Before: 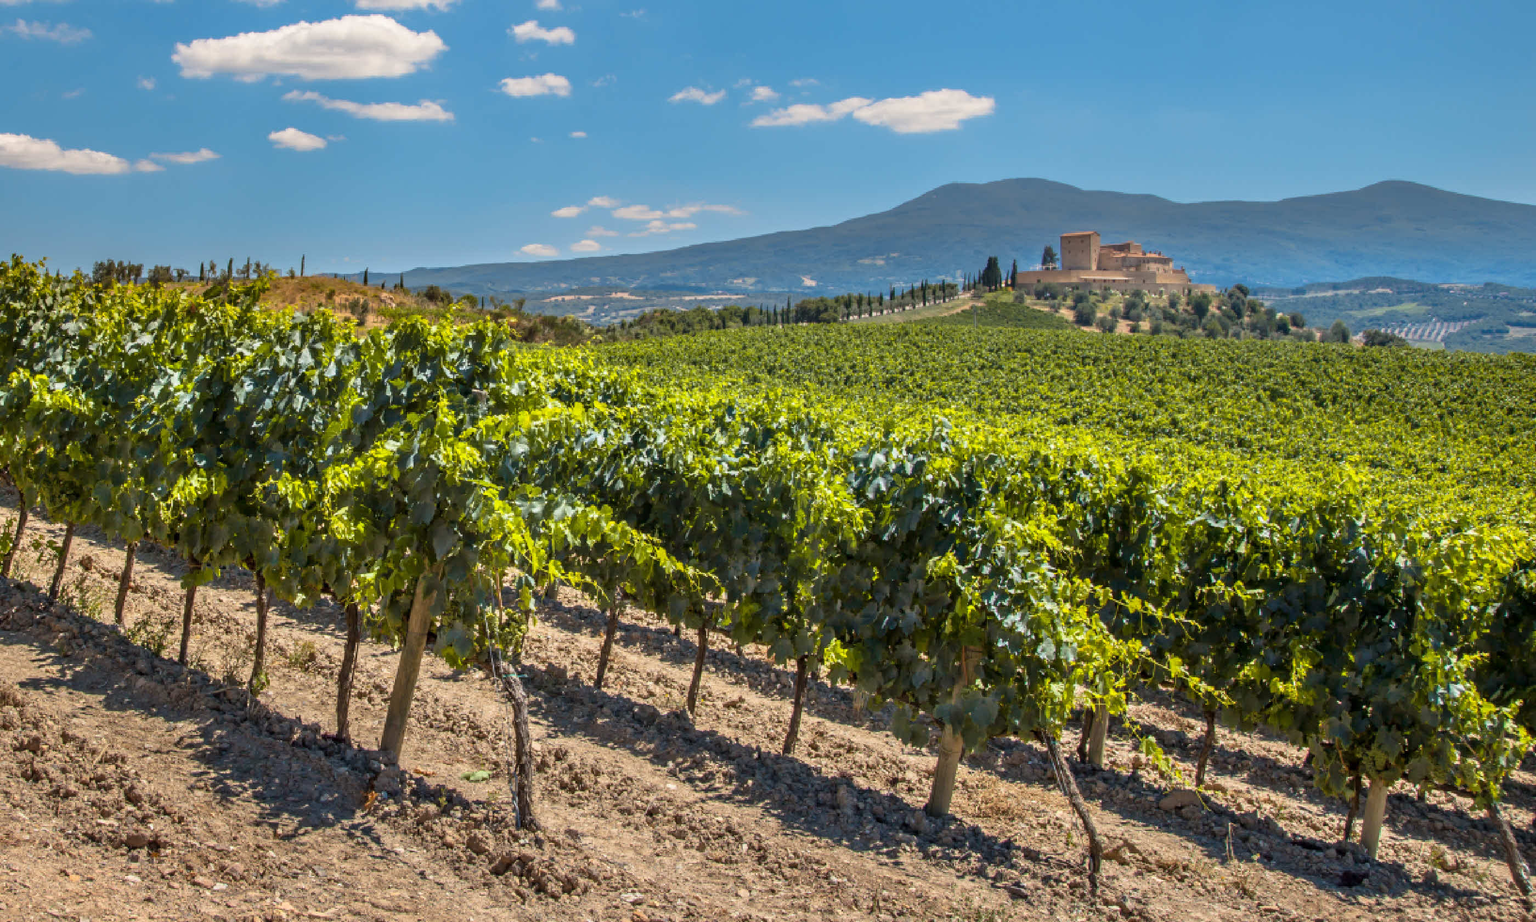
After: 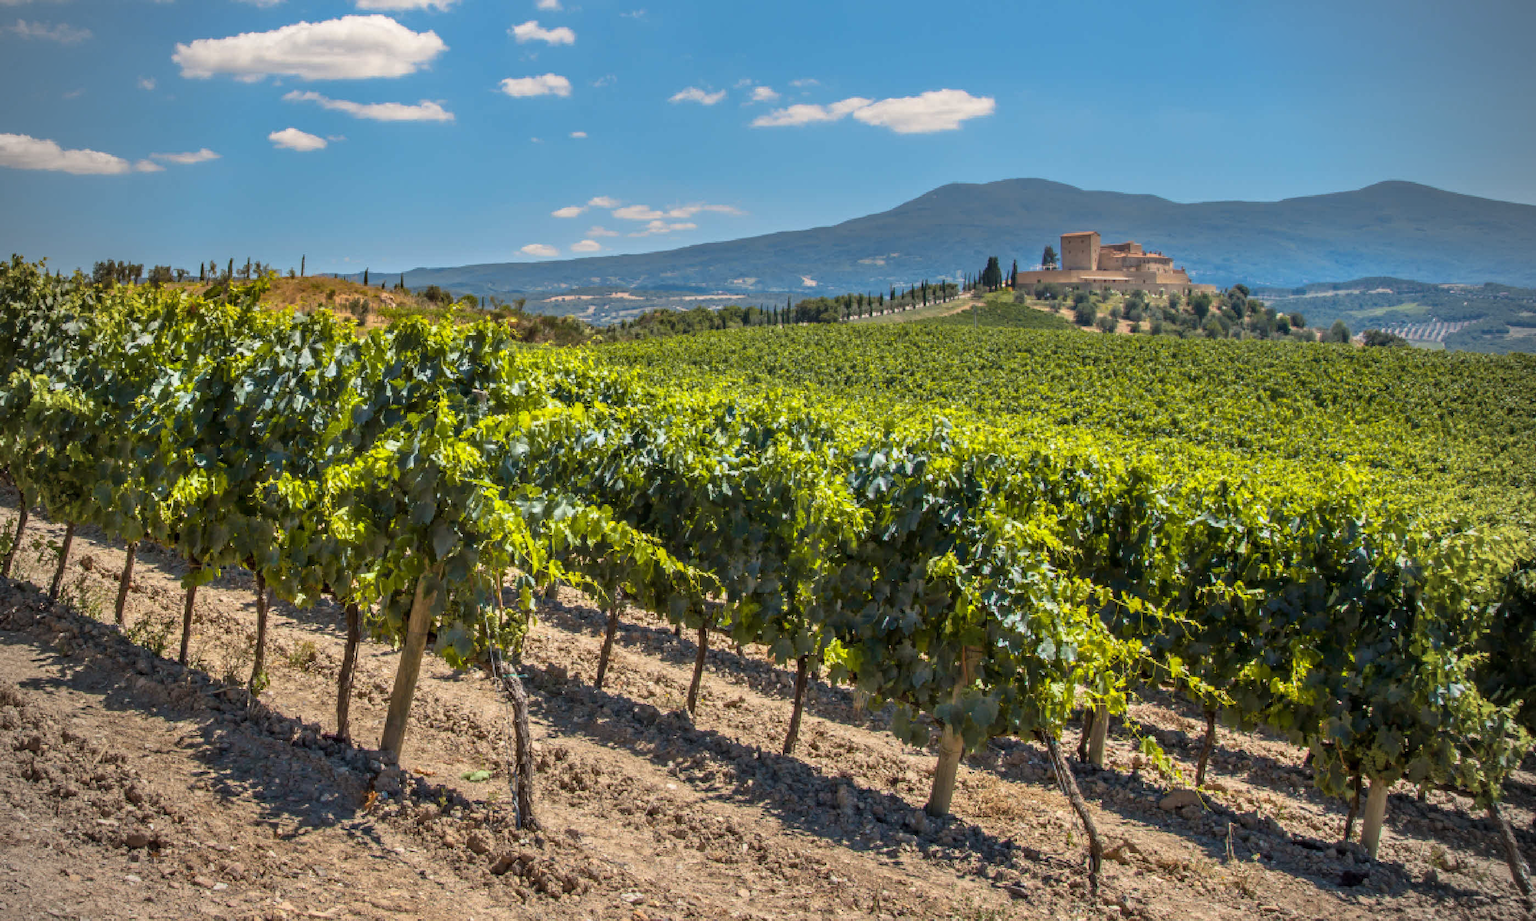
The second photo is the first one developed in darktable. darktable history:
vignetting: fall-off radius 45.72%
